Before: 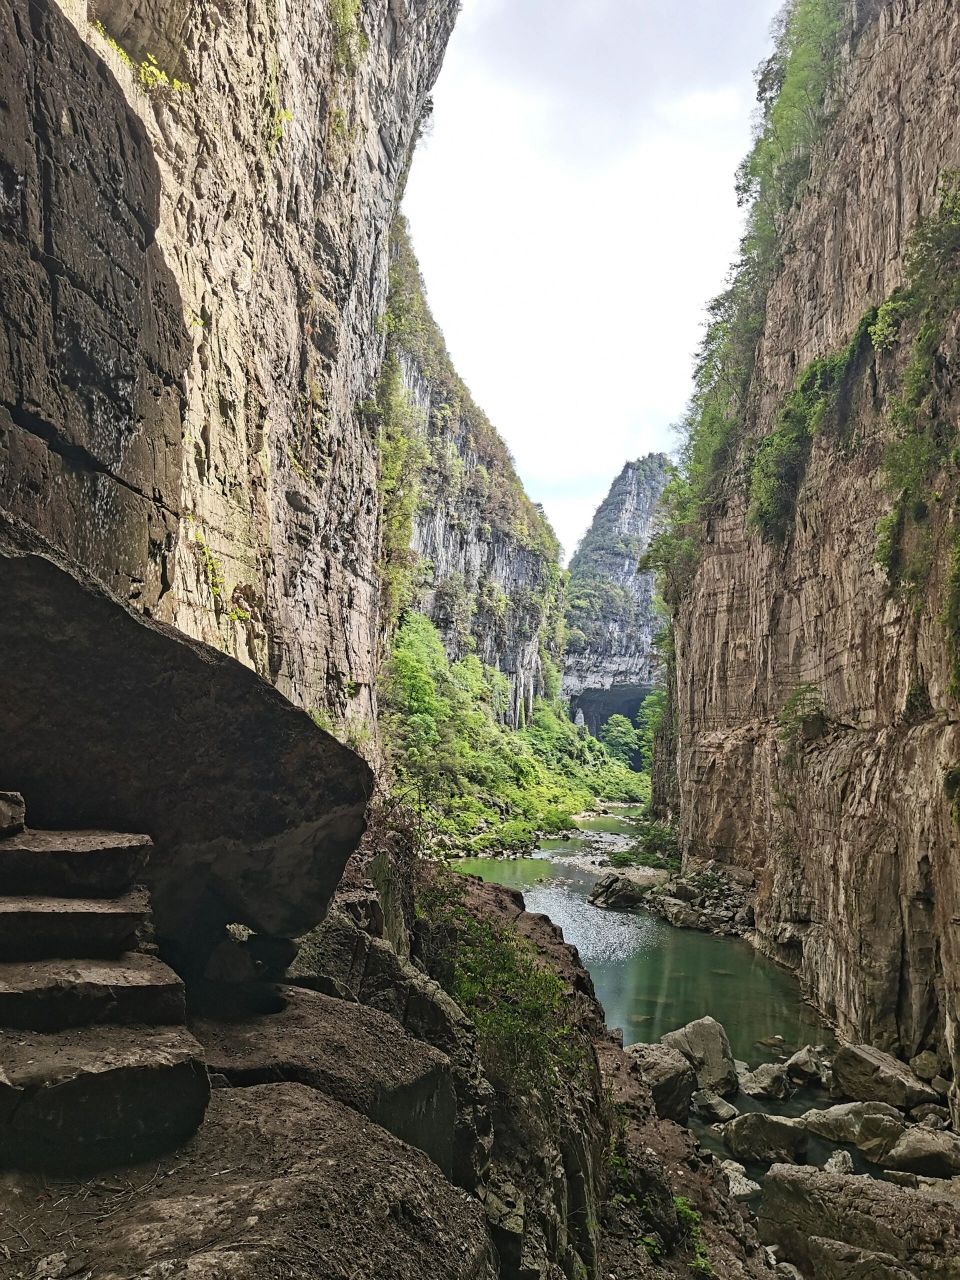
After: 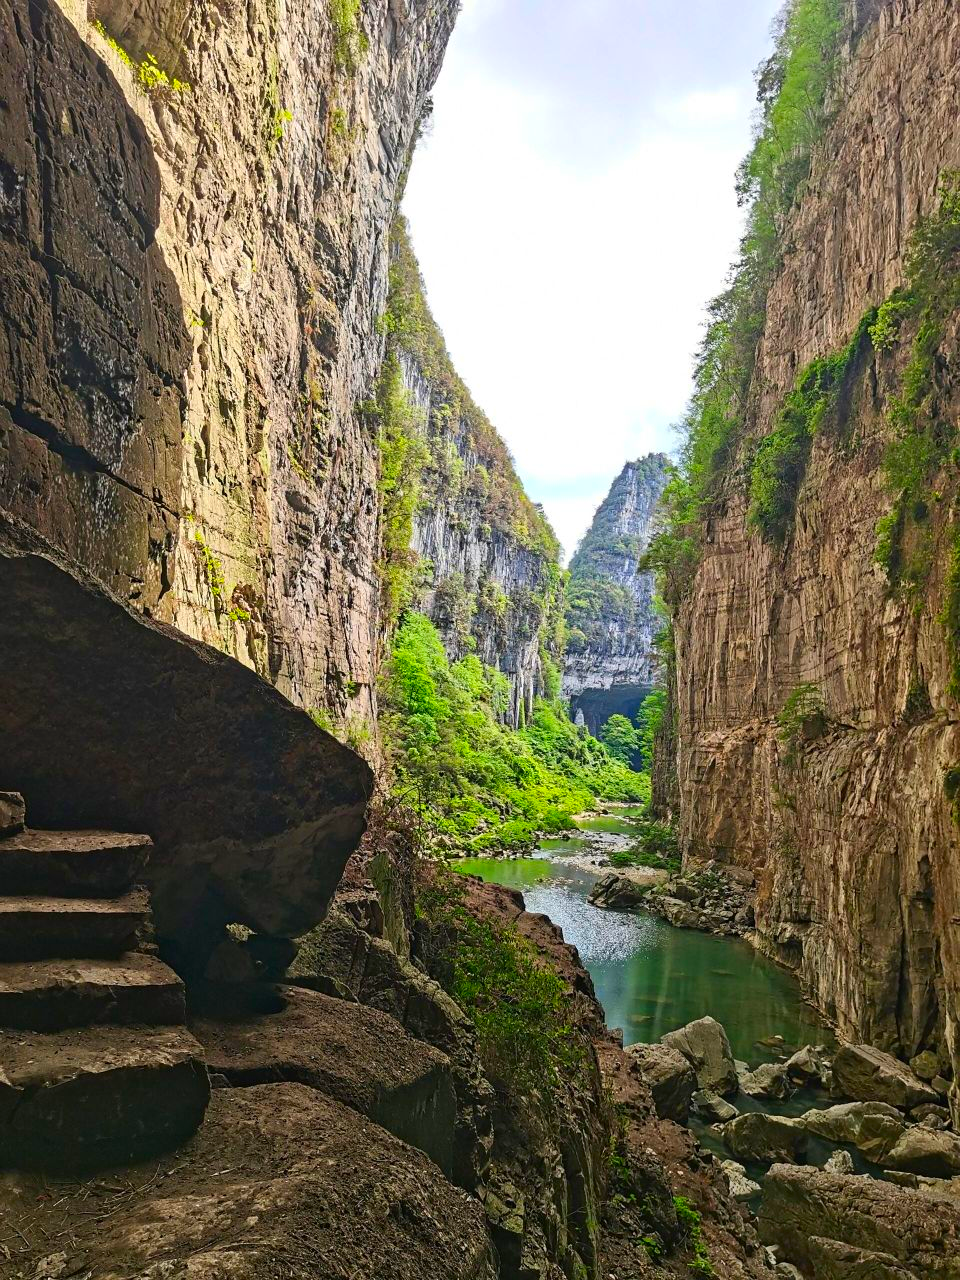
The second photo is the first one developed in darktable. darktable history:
color correction: saturation 1.8
contrast brightness saturation: contrast 0.05
